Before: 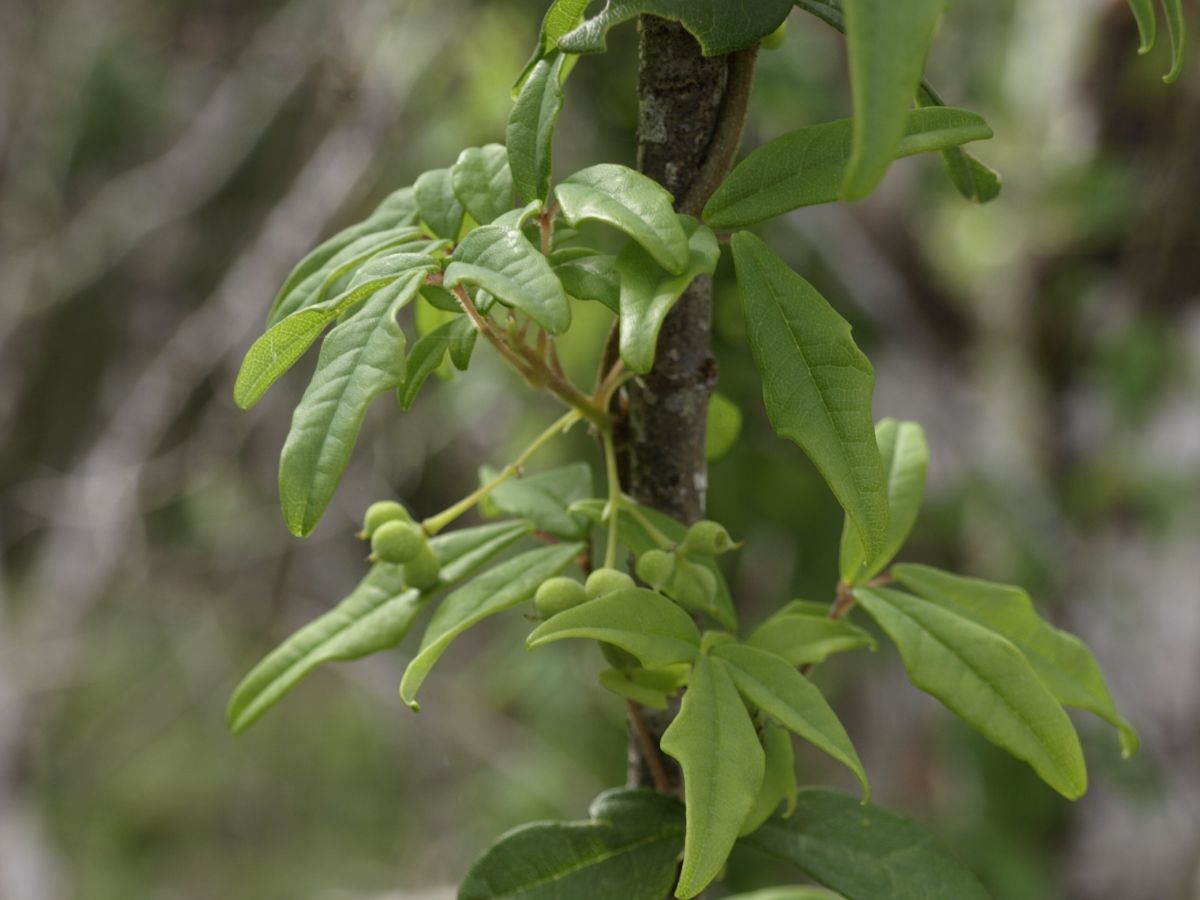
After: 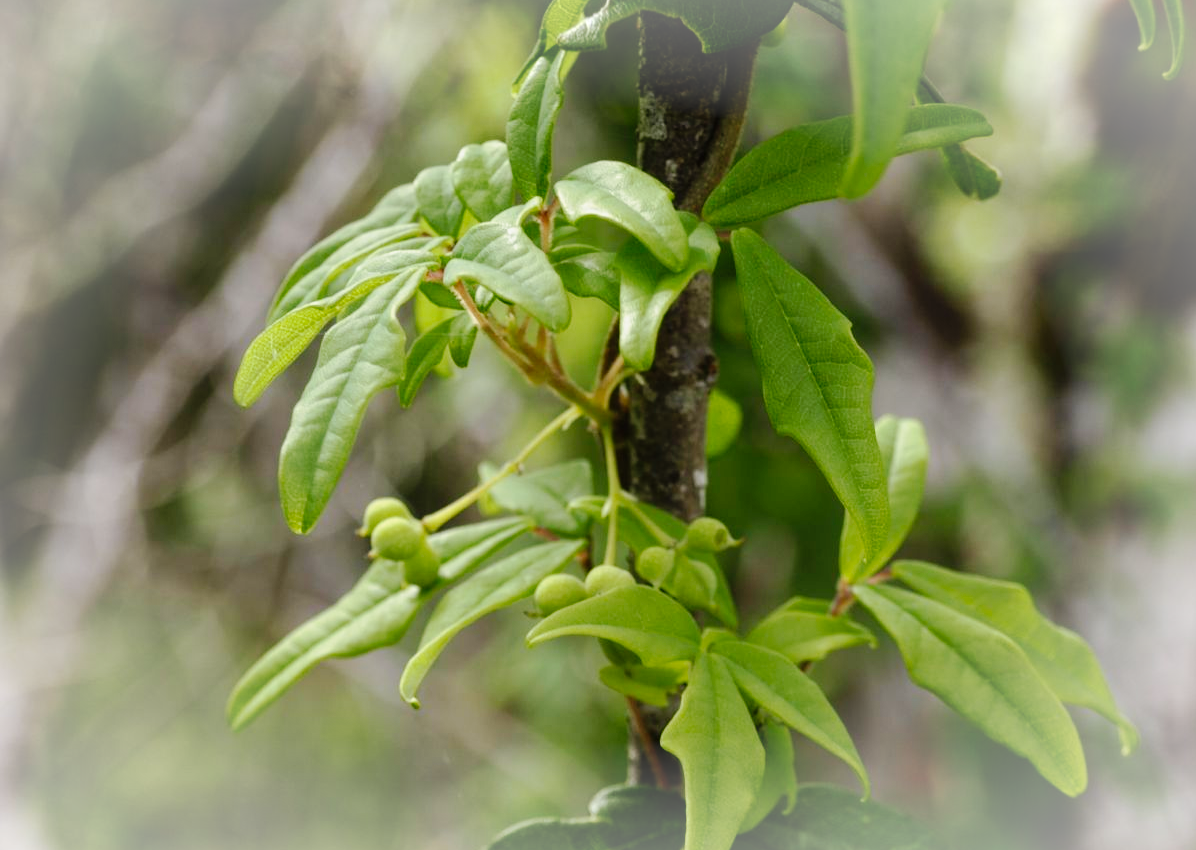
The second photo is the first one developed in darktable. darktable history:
crop: top 0.425%, right 0.264%, bottom 5.031%
tone curve: curves: ch0 [(0, 0) (0.136, 0.071) (0.346, 0.366) (0.489, 0.573) (0.66, 0.748) (0.858, 0.926) (1, 0.977)]; ch1 [(0, 0) (0.353, 0.344) (0.45, 0.46) (0.498, 0.498) (0.521, 0.512) (0.563, 0.559) (0.592, 0.605) (0.641, 0.673) (1, 1)]; ch2 [(0, 0) (0.333, 0.346) (0.375, 0.375) (0.424, 0.43) (0.476, 0.492) (0.502, 0.502) (0.524, 0.531) (0.579, 0.61) (0.612, 0.644) (0.641, 0.722) (1, 1)], preserve colors none
levels: black 3.9%, levels [0, 0.478, 1]
tone equalizer: edges refinement/feathering 500, mask exposure compensation -1.57 EV, preserve details no
vignetting: fall-off start 78.98%, brightness 0.289, saturation -0.002, width/height ratio 1.328
